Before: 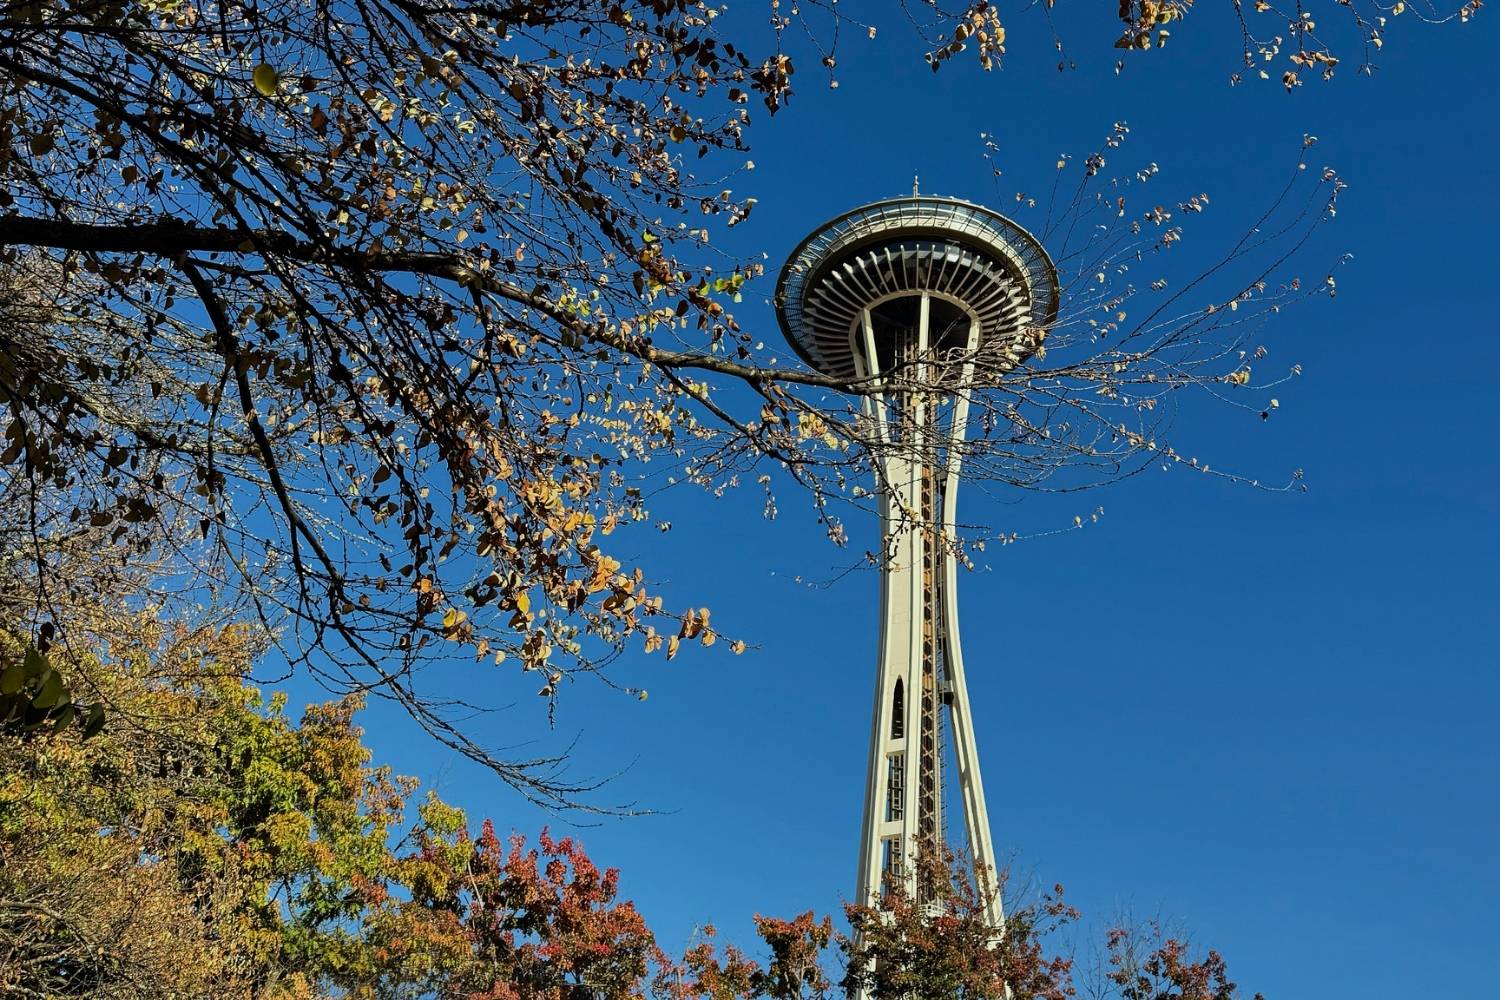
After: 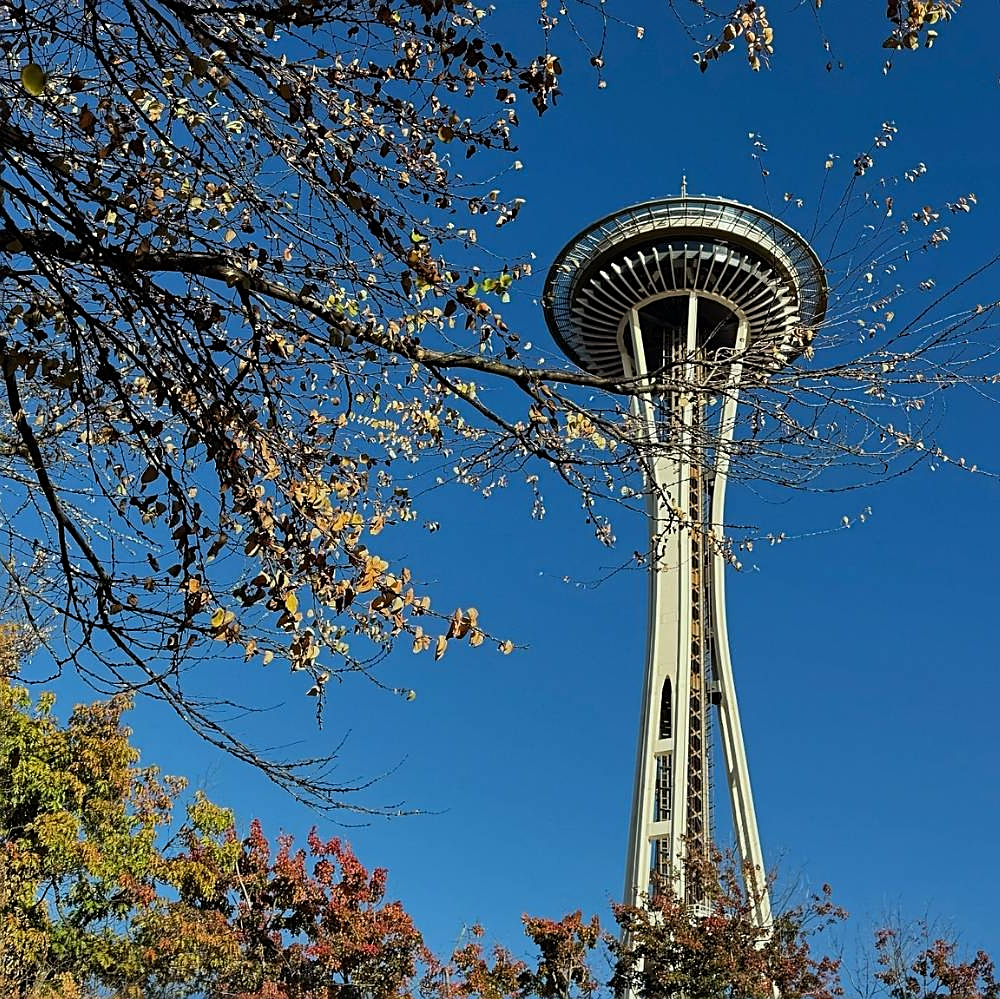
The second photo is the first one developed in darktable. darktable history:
levels: mode automatic, black 0.023%, white 99.97%, levels [0.062, 0.494, 0.925]
crop and rotate: left 15.546%, right 17.787%
sharpen: on, module defaults
